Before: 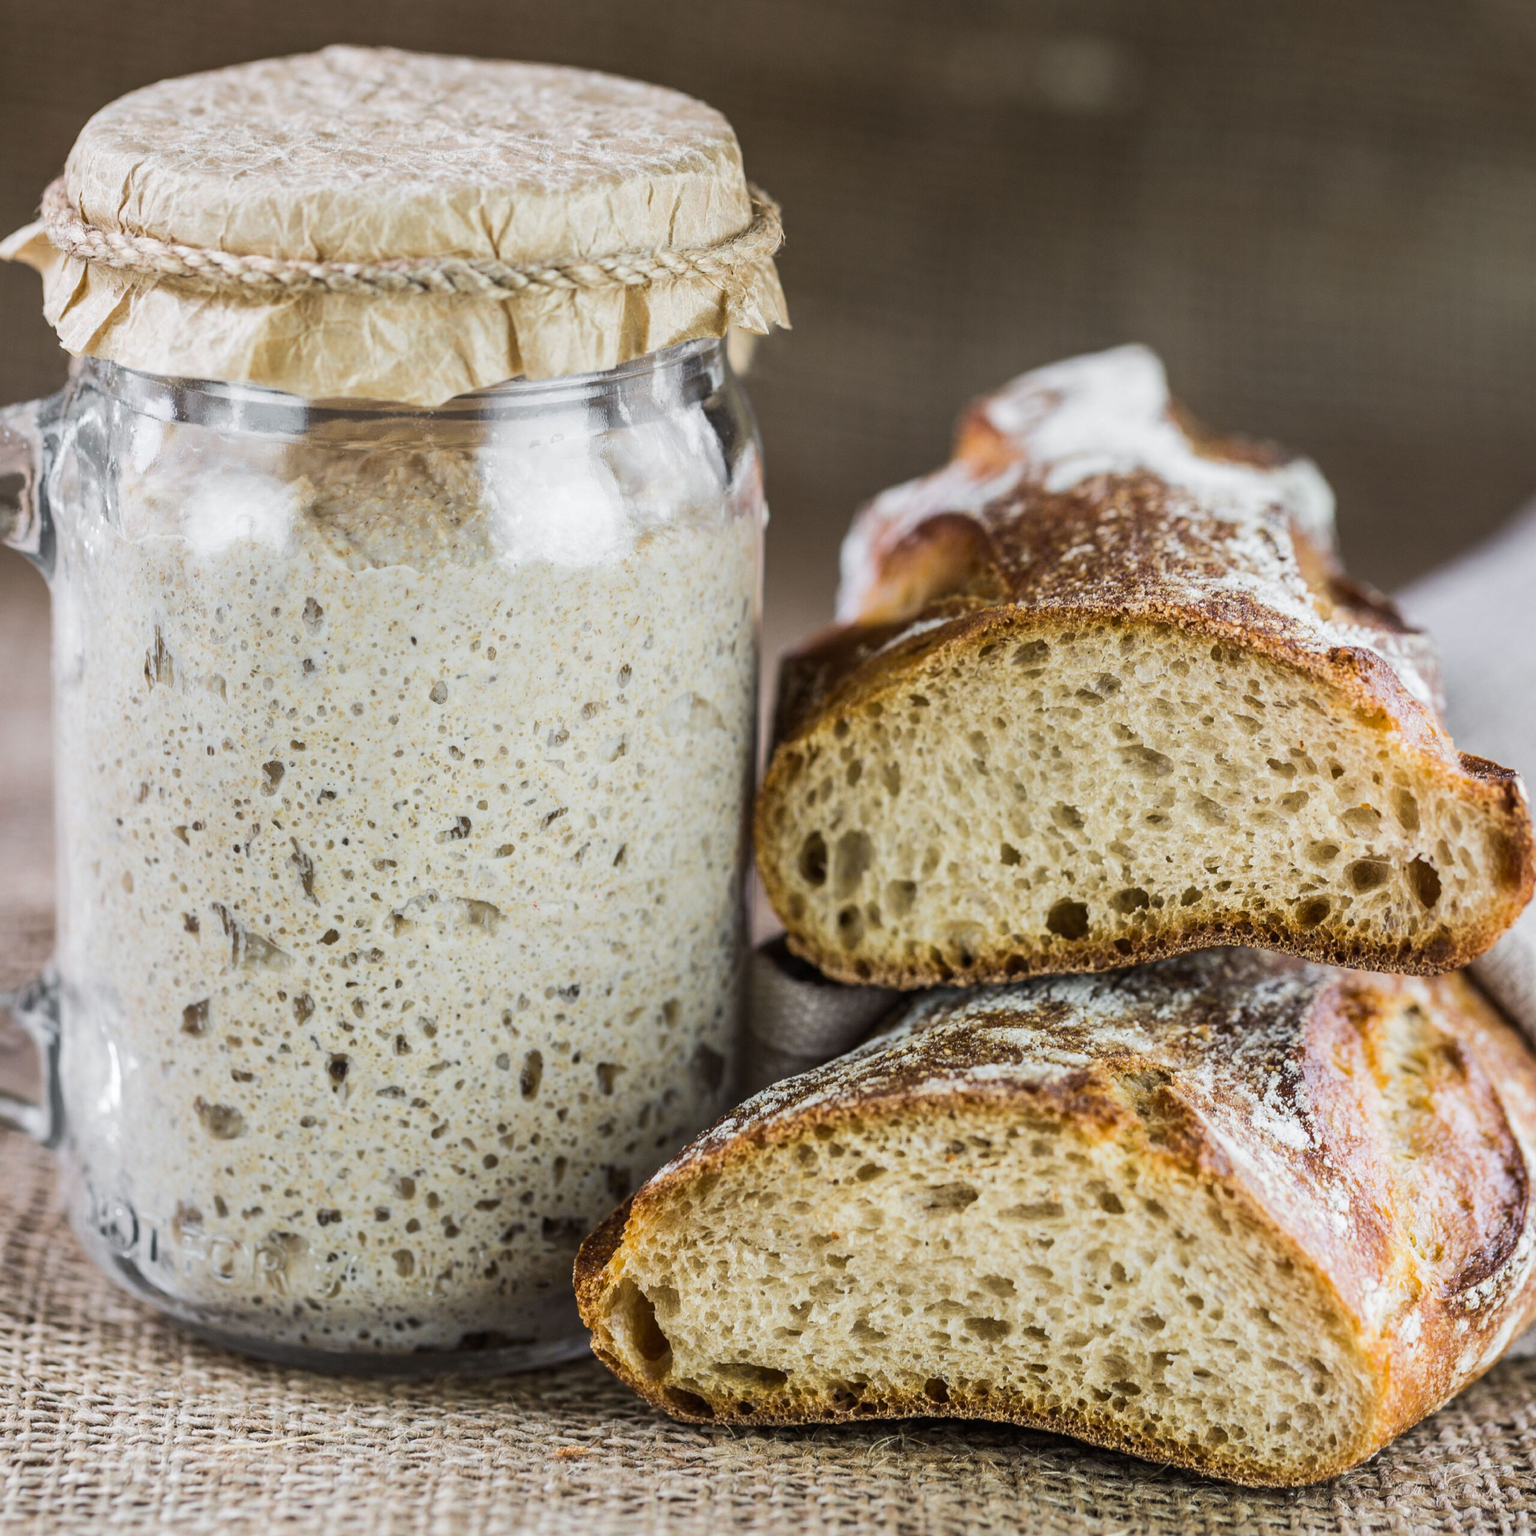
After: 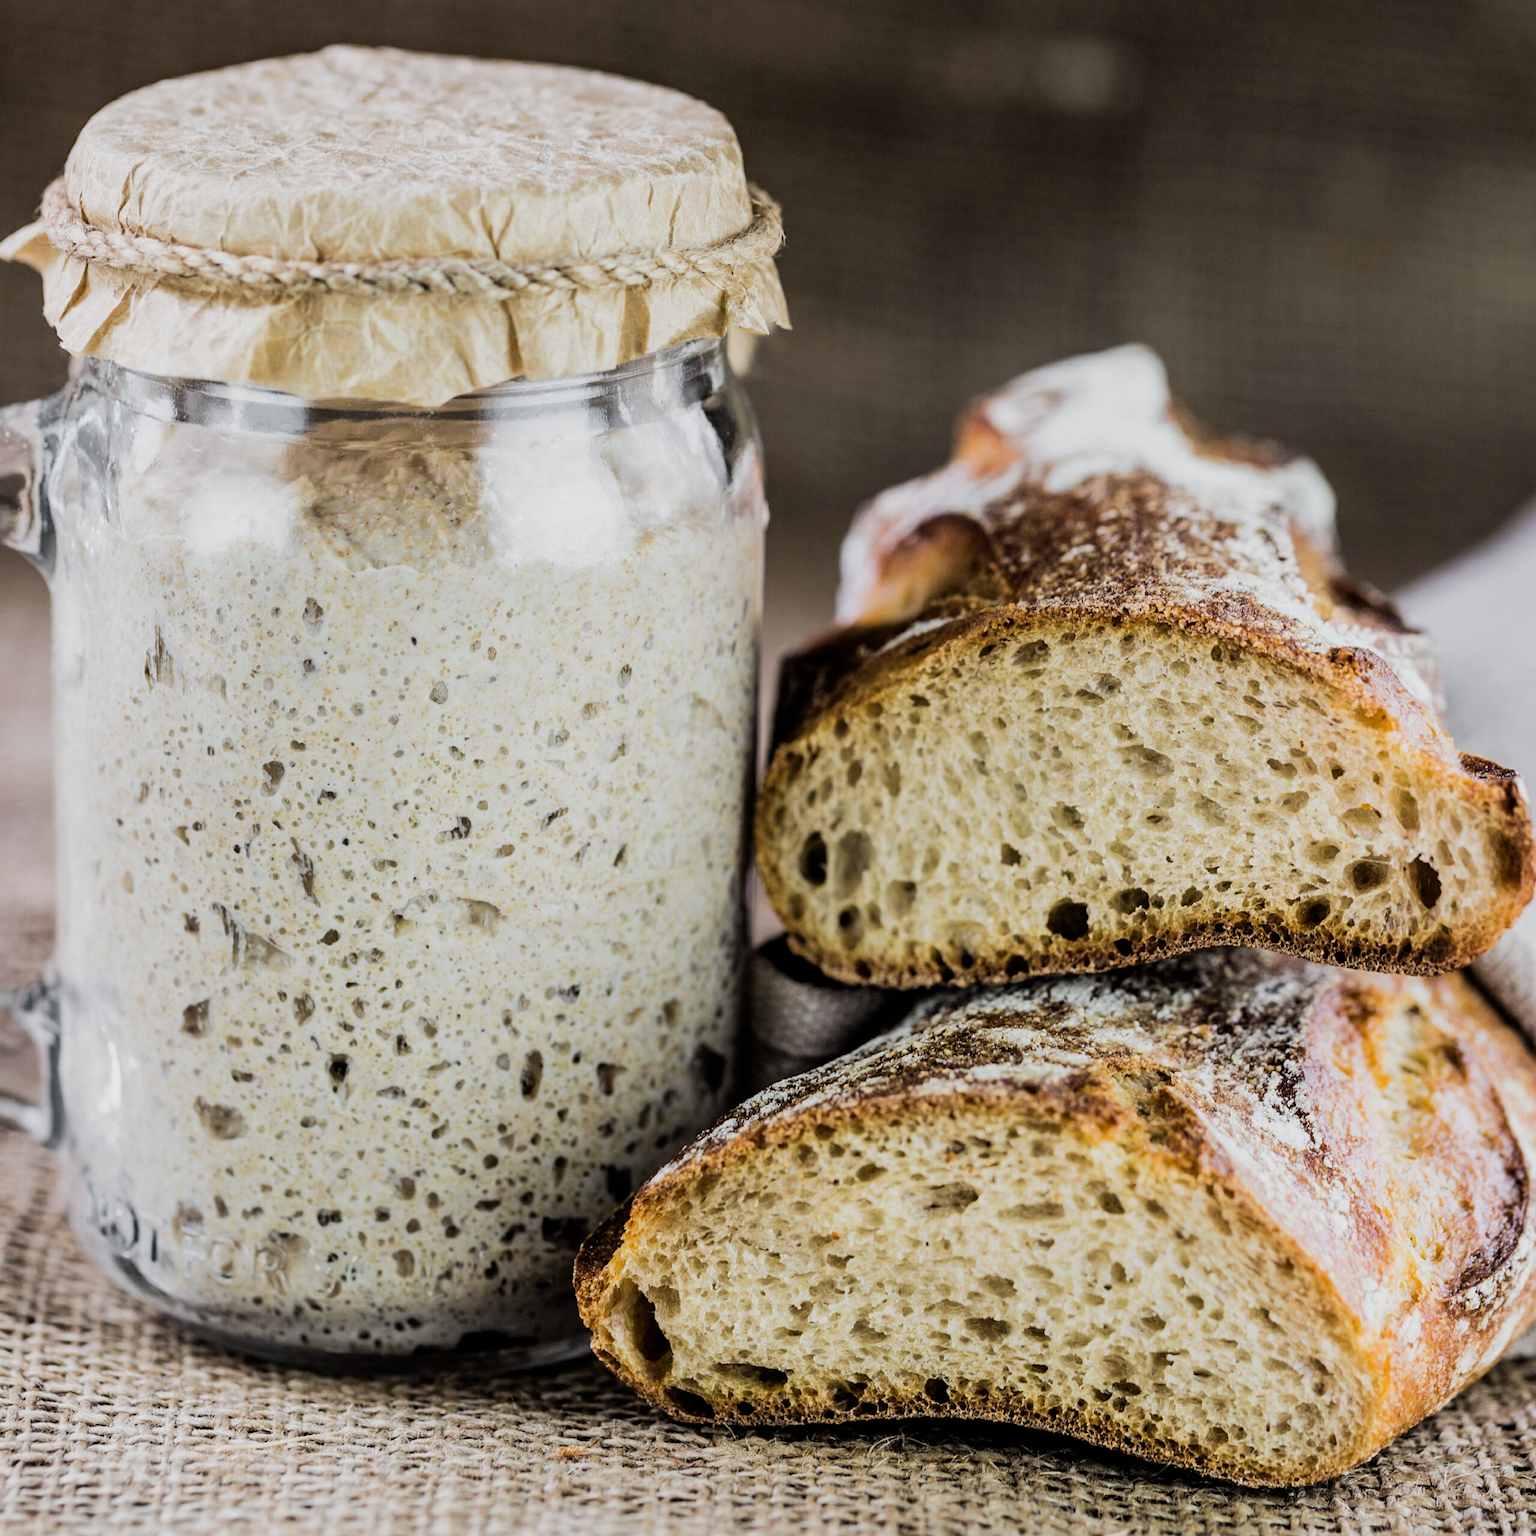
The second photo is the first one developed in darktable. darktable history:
filmic rgb: black relative exposure -5.04 EV, white relative exposure 3.49 EV, hardness 3.17, contrast 1.186, highlights saturation mix -49.74%, iterations of high-quality reconstruction 0
